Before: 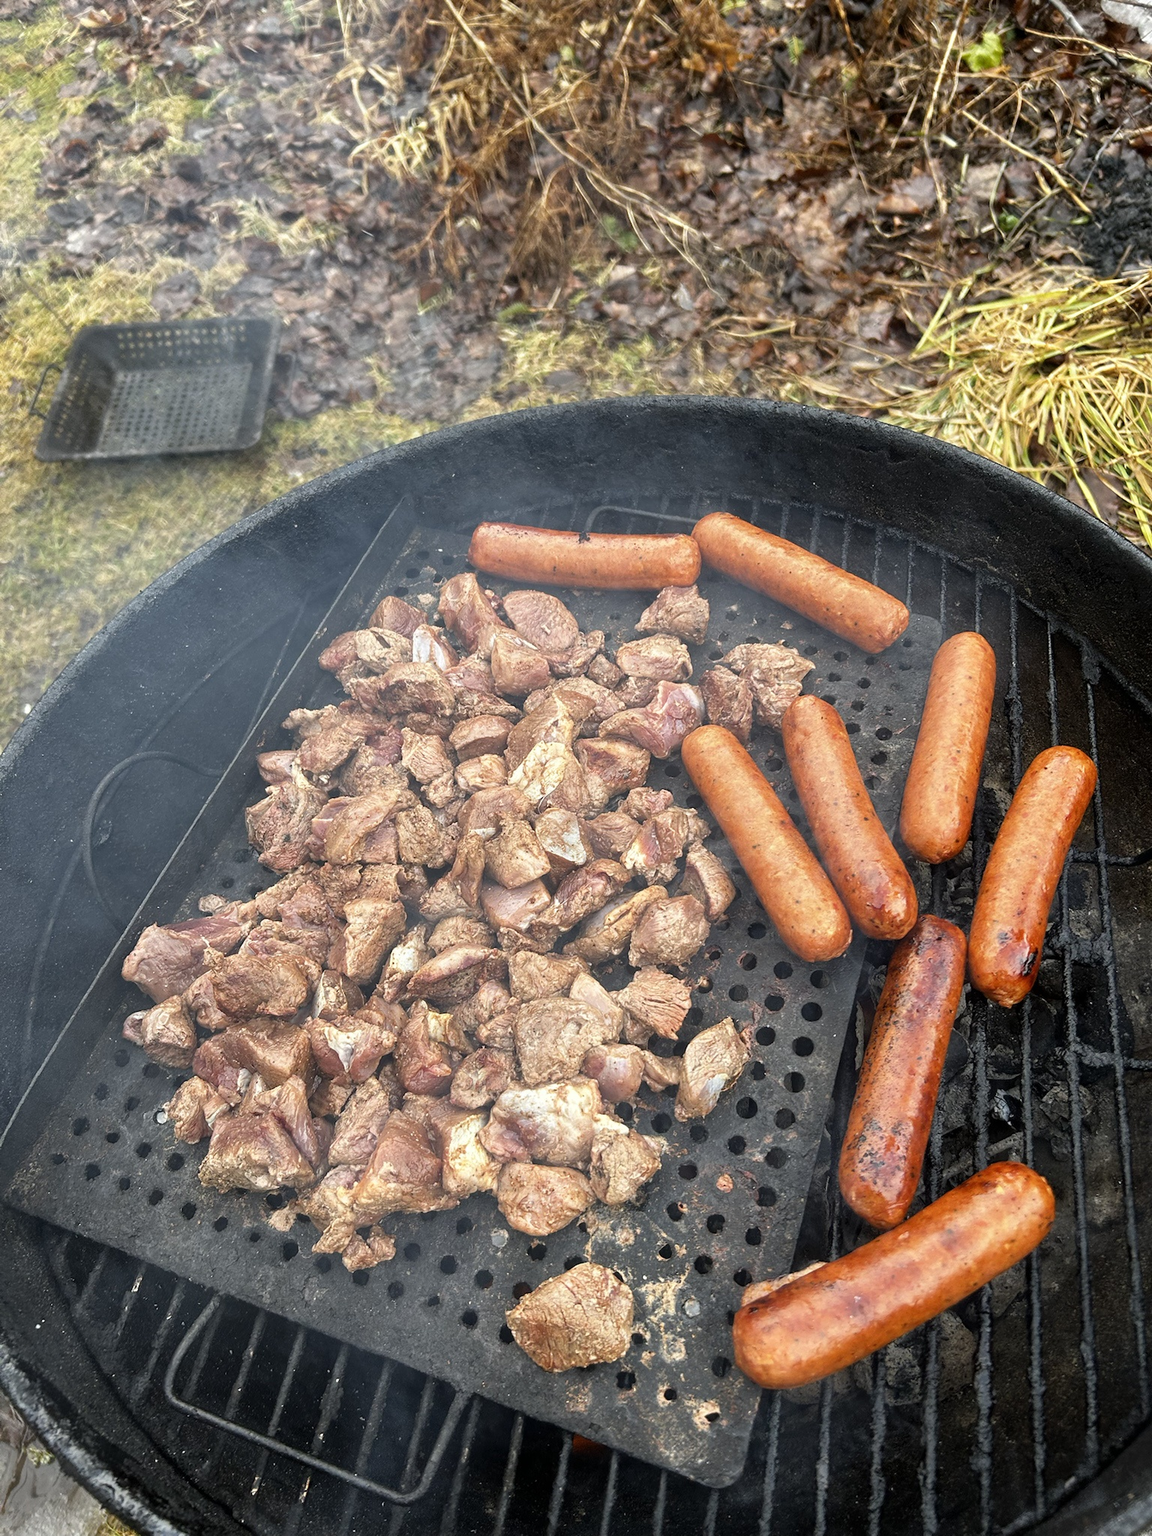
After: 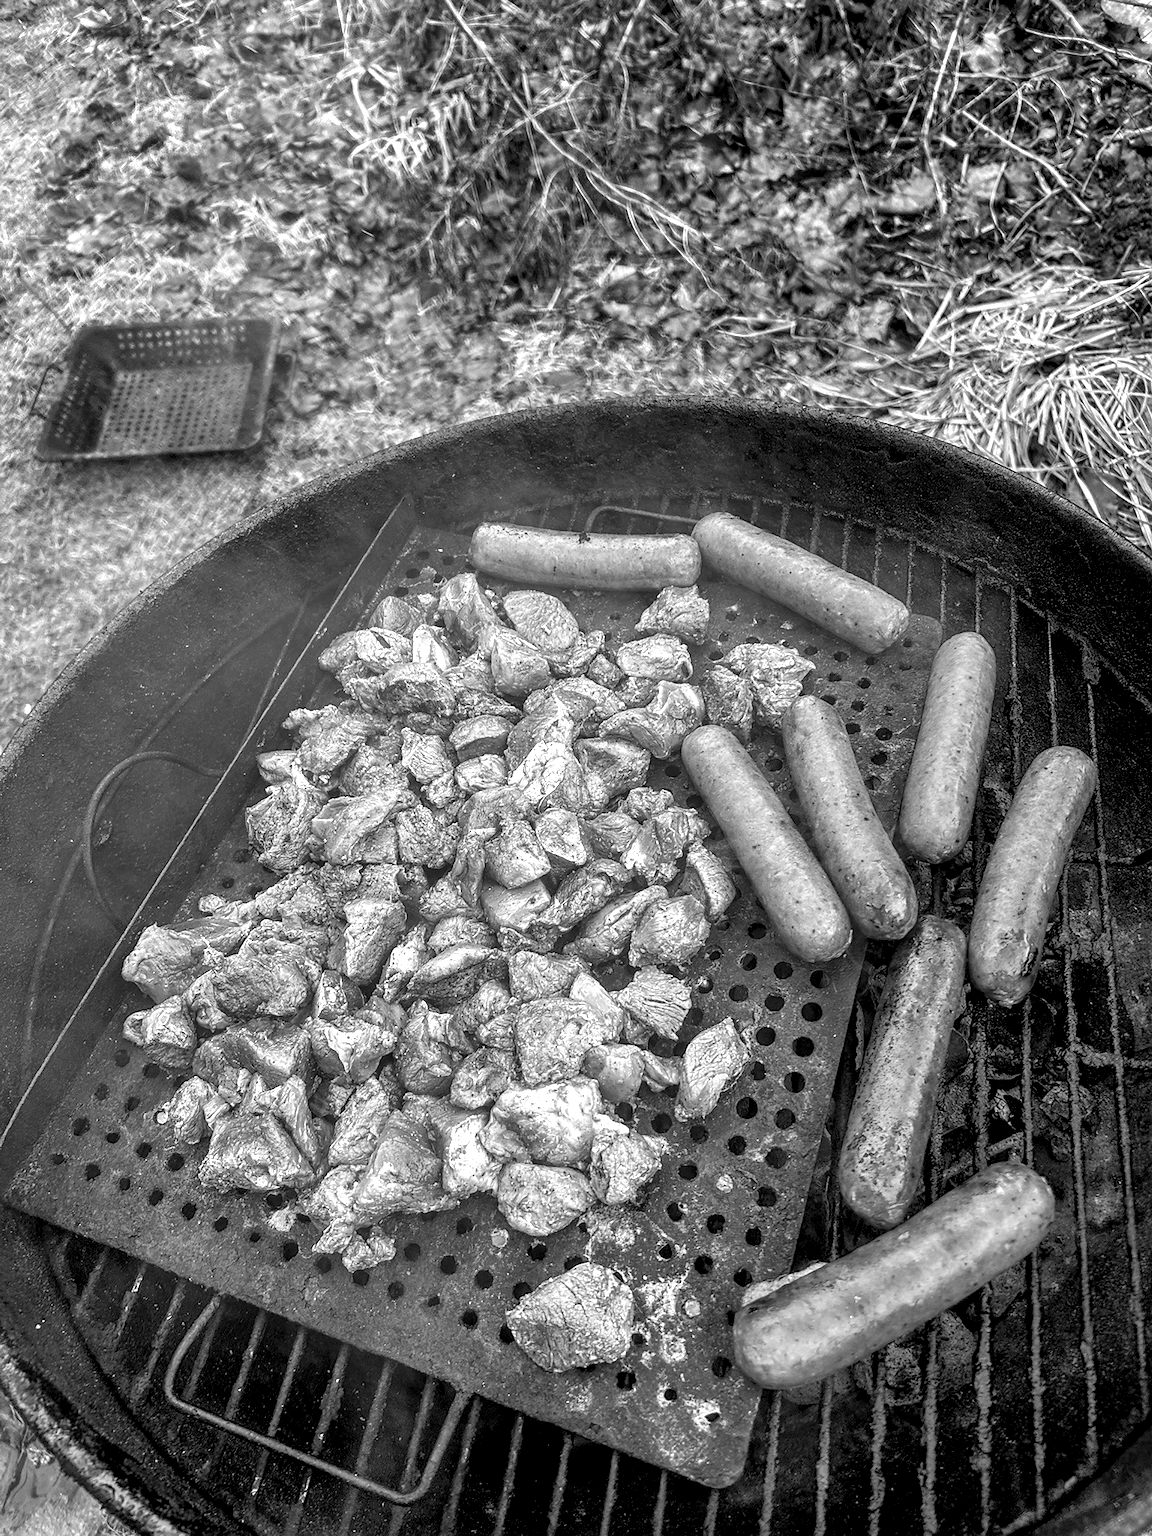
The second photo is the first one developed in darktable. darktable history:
sharpen: radius 1.559, amount 0.373, threshold 1.271
shadows and highlights: on, module defaults
monochrome: a -4.13, b 5.16, size 1
local contrast: highlights 20%, shadows 70%, detail 170%
